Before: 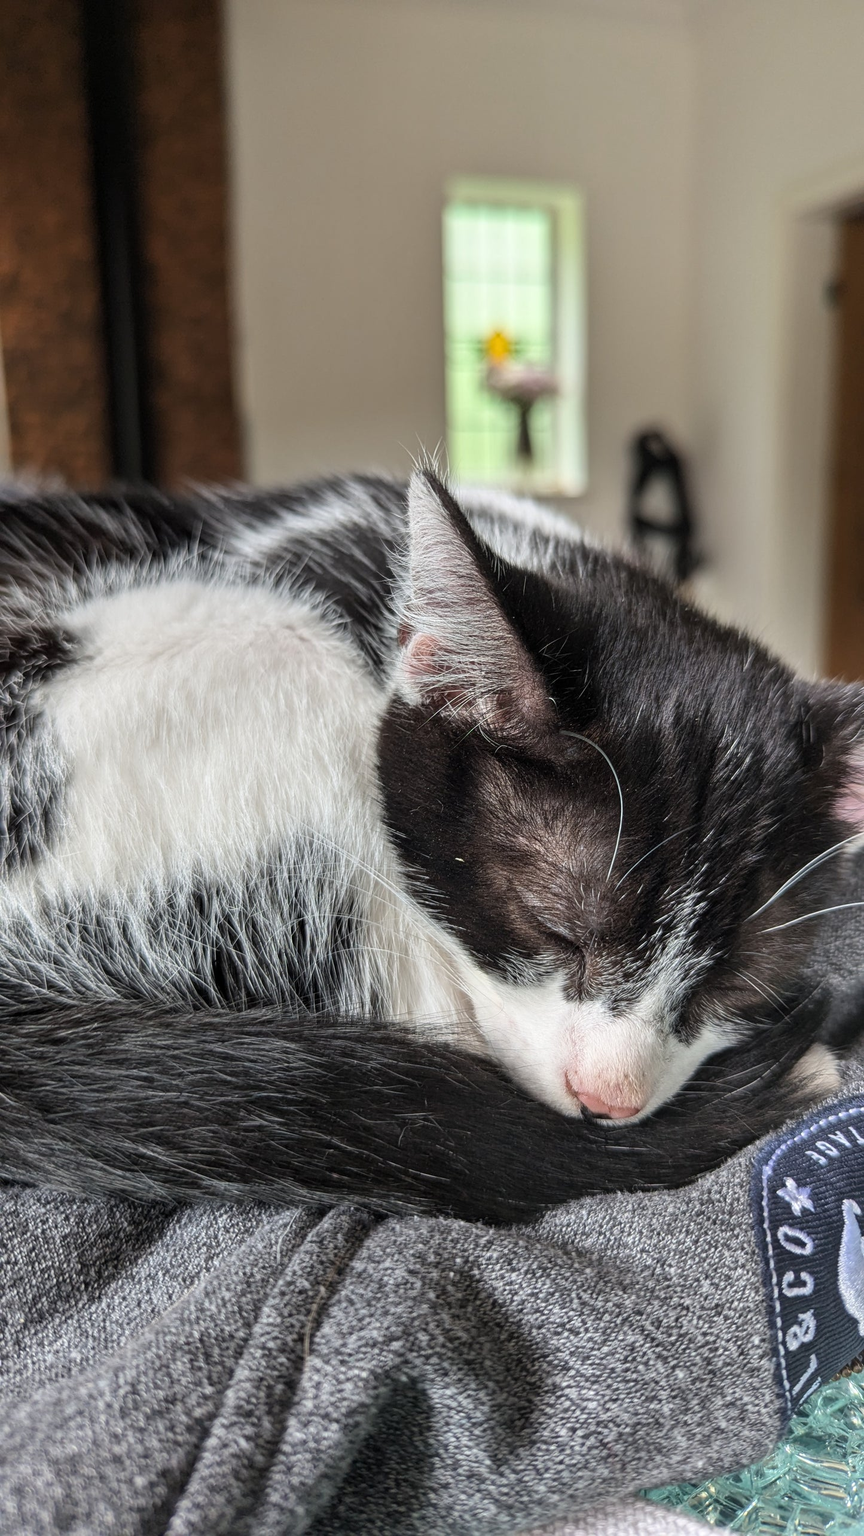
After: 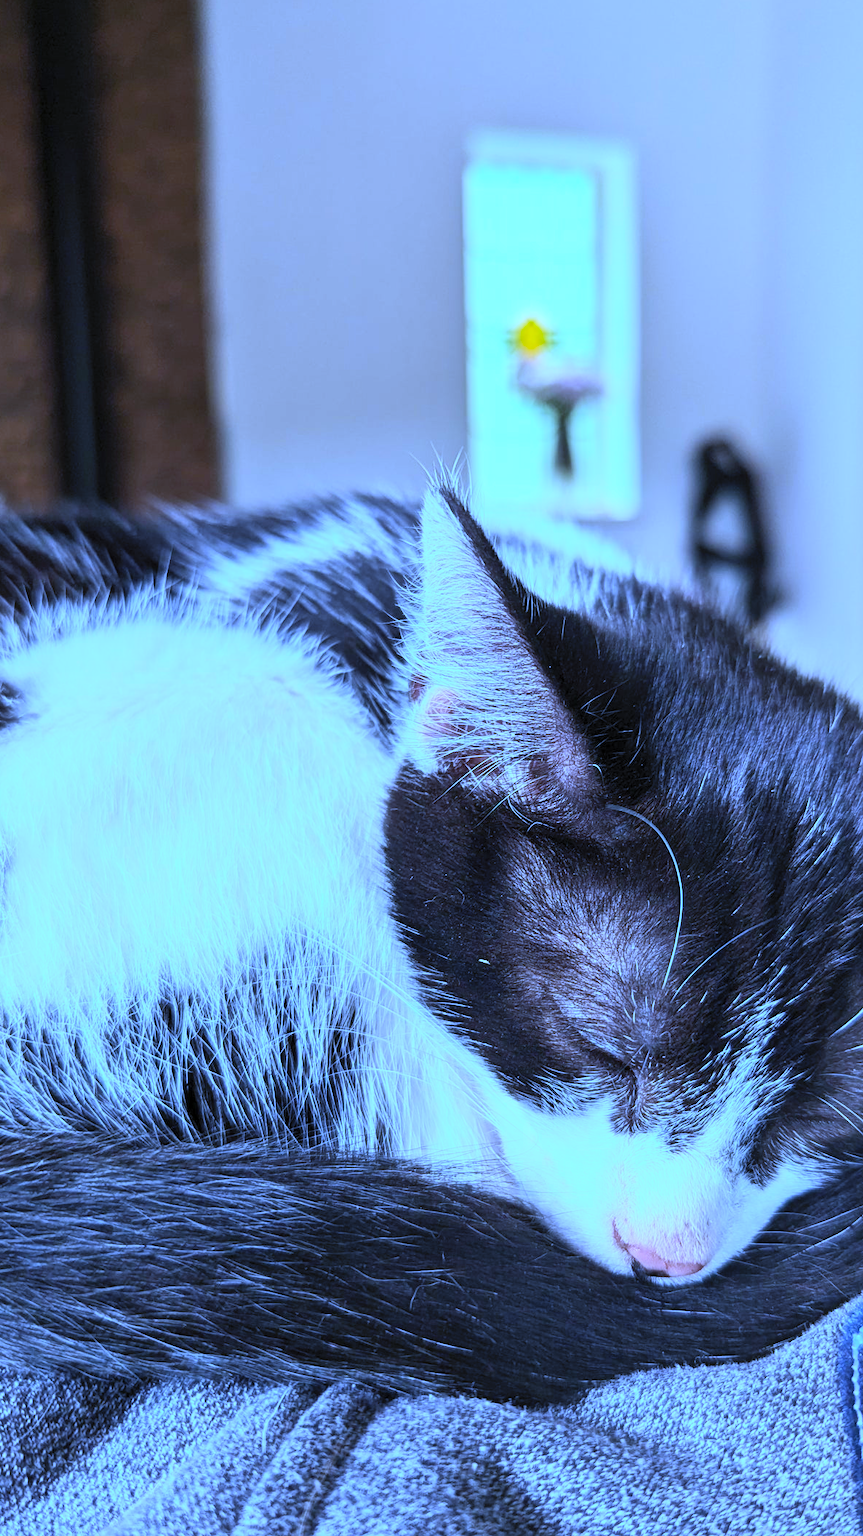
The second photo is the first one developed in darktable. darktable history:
white balance: red 0.766, blue 1.537
crop and rotate: left 7.196%, top 4.574%, right 10.605%, bottom 13.178%
contrast brightness saturation: contrast 0.24, brightness 0.26, saturation 0.39
